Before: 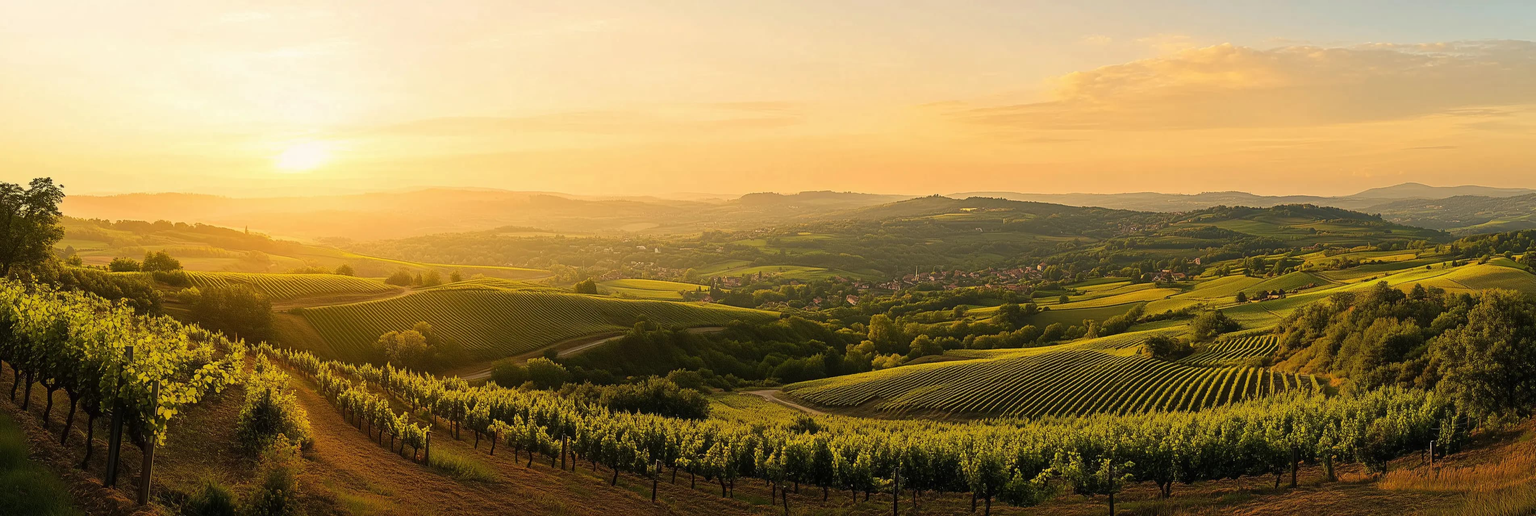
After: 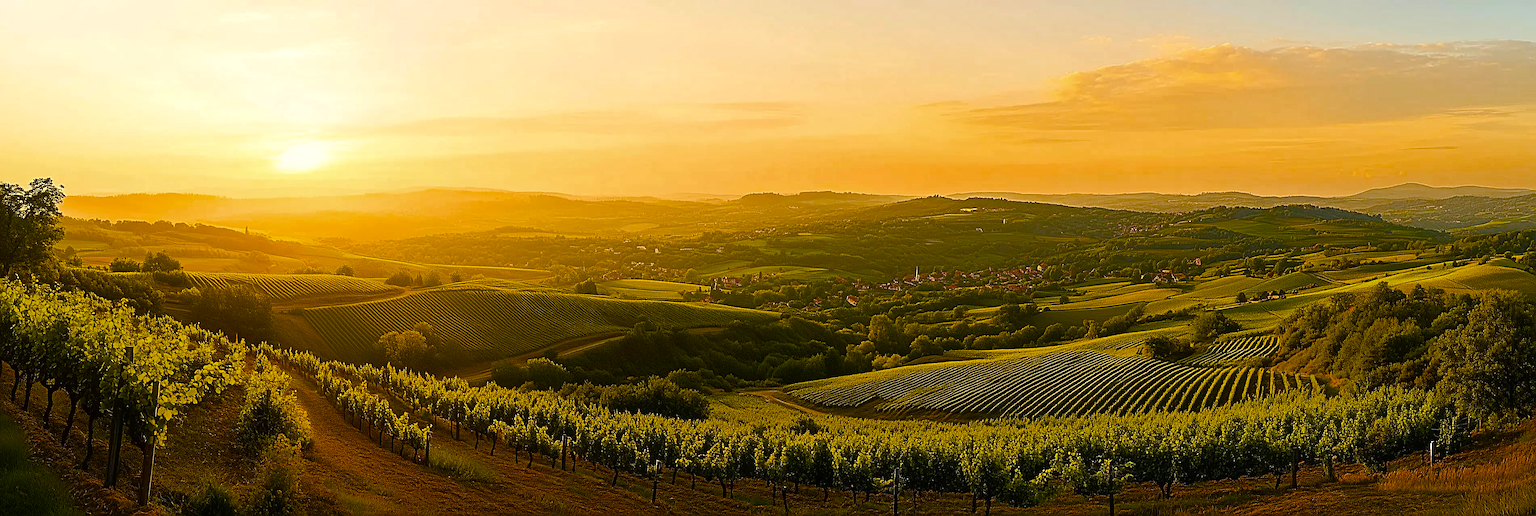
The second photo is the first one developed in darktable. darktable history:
sharpen: radius 2.651, amount 0.664
color balance rgb: perceptual saturation grading › global saturation 39.251%, perceptual saturation grading › highlights -25.391%, perceptual saturation grading › mid-tones 35.007%, perceptual saturation grading › shadows 35.334%, perceptual brilliance grading › global brilliance 4.727%, global vibrance 10.352%, saturation formula JzAzBz (2021)
